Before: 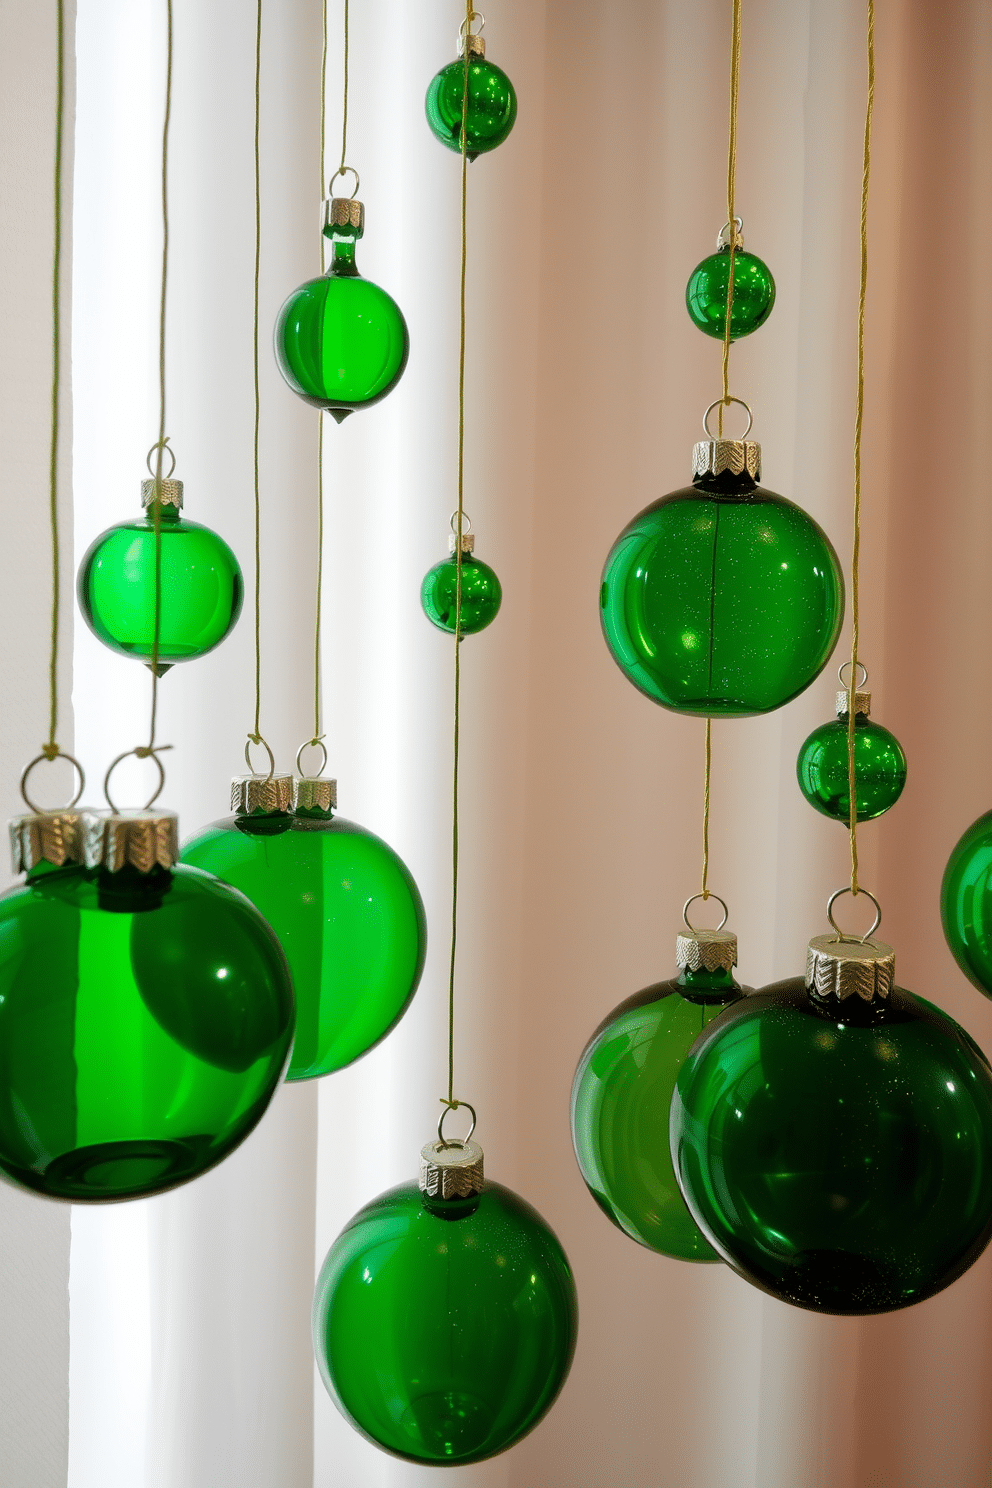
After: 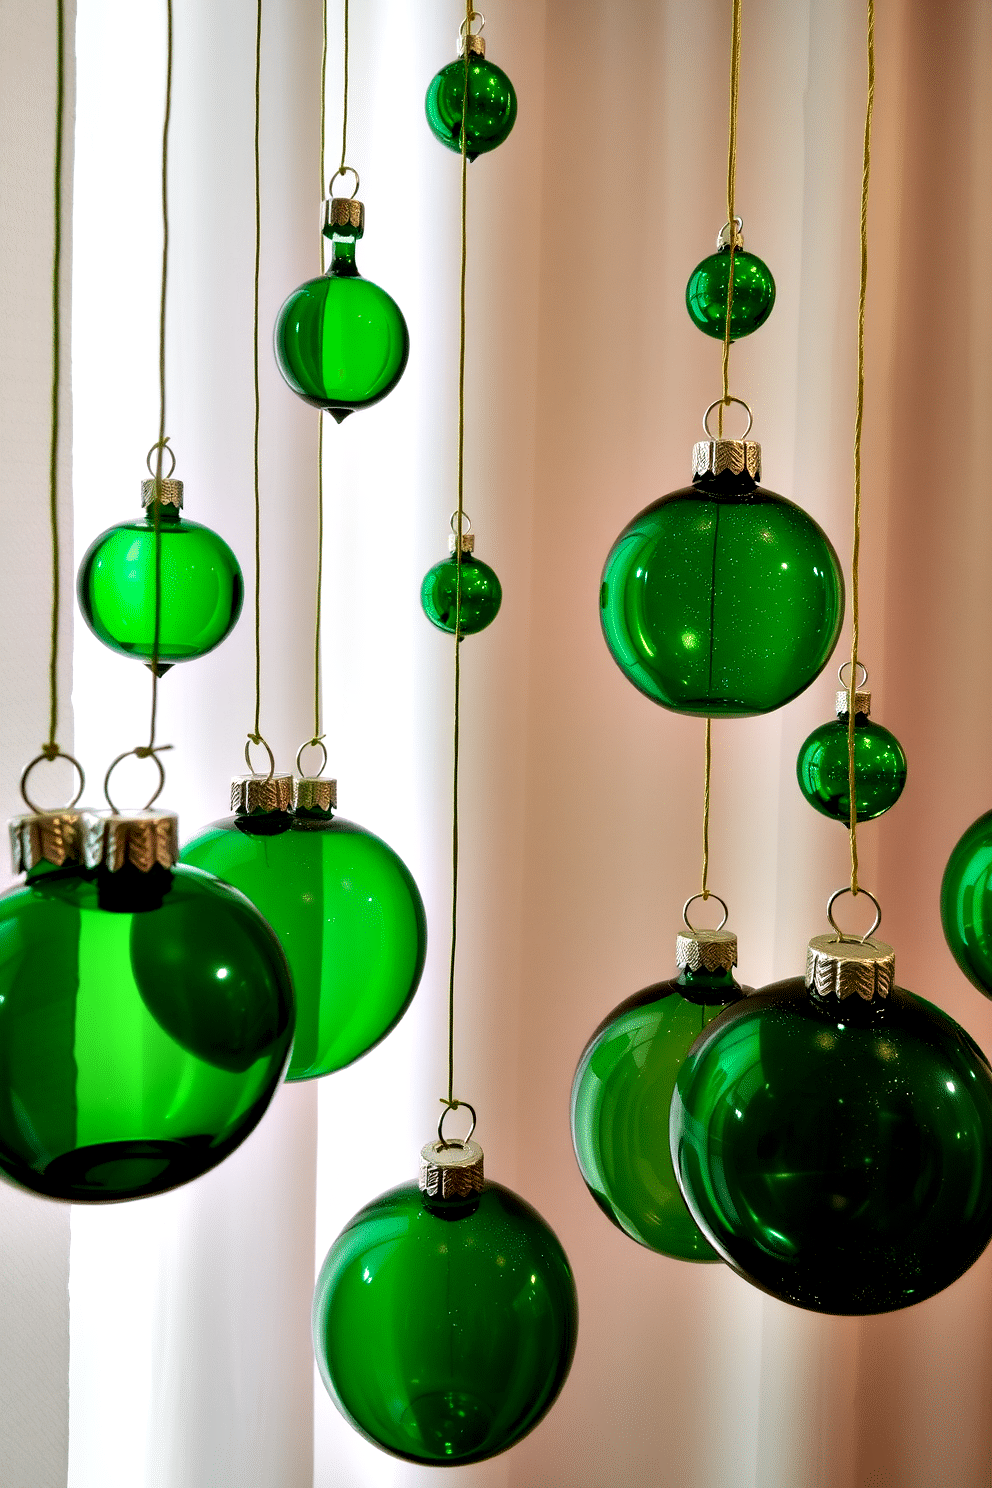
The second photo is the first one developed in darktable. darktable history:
velvia: on, module defaults
contrast equalizer: octaves 7, y [[0.6 ×6], [0.55 ×6], [0 ×6], [0 ×6], [0 ×6]]
